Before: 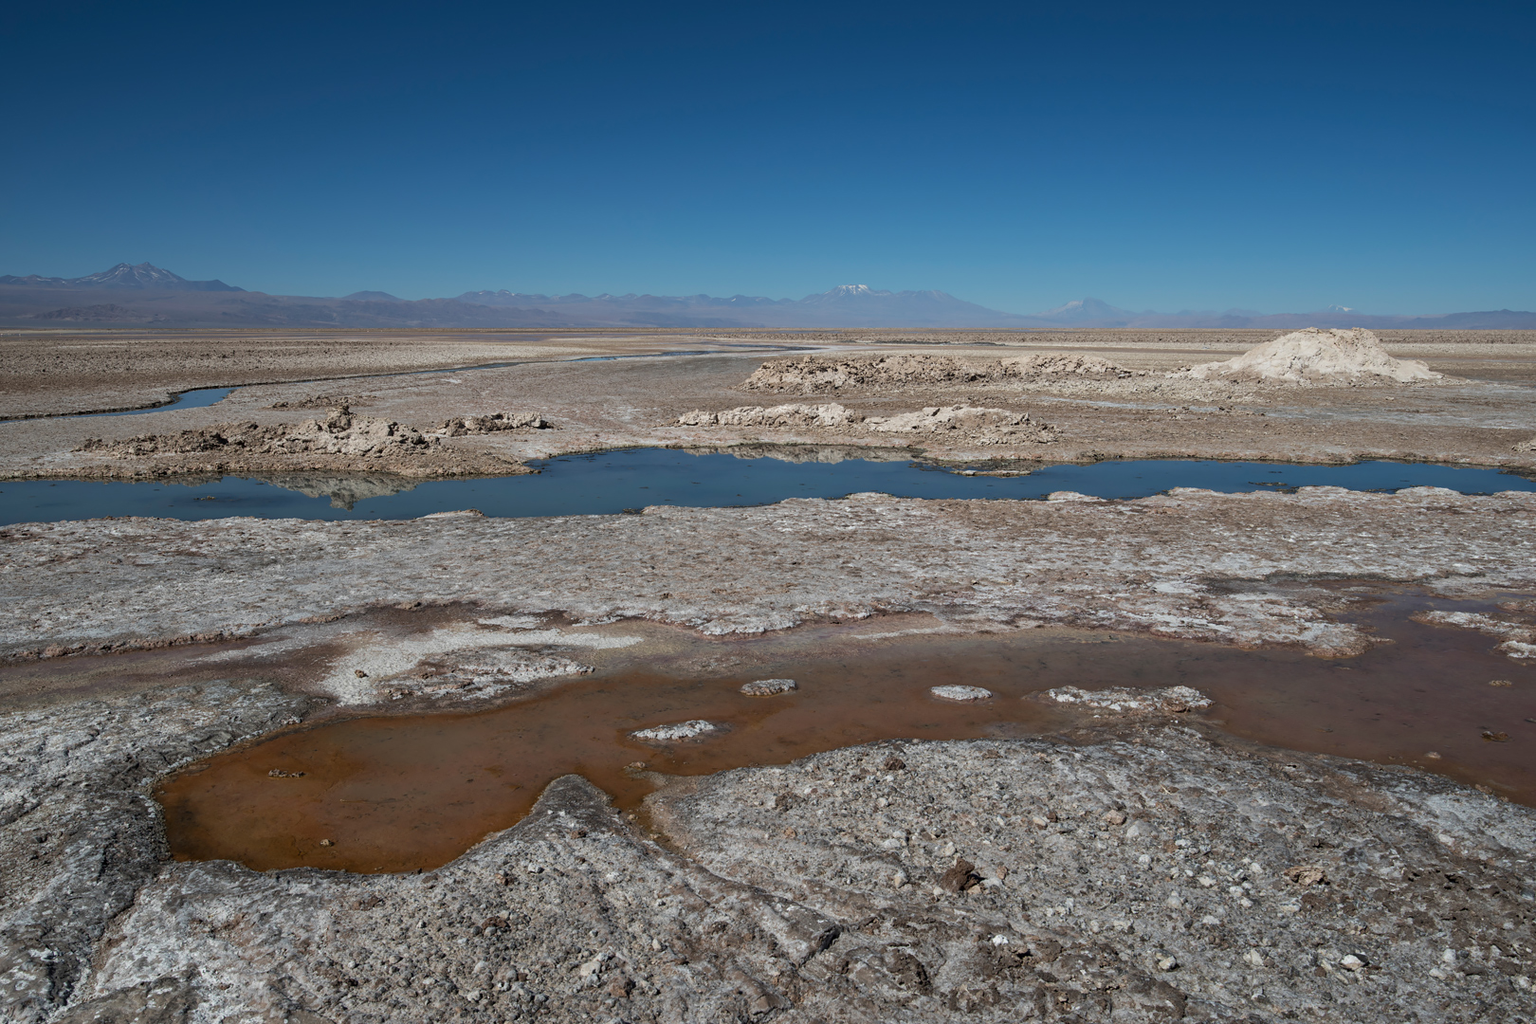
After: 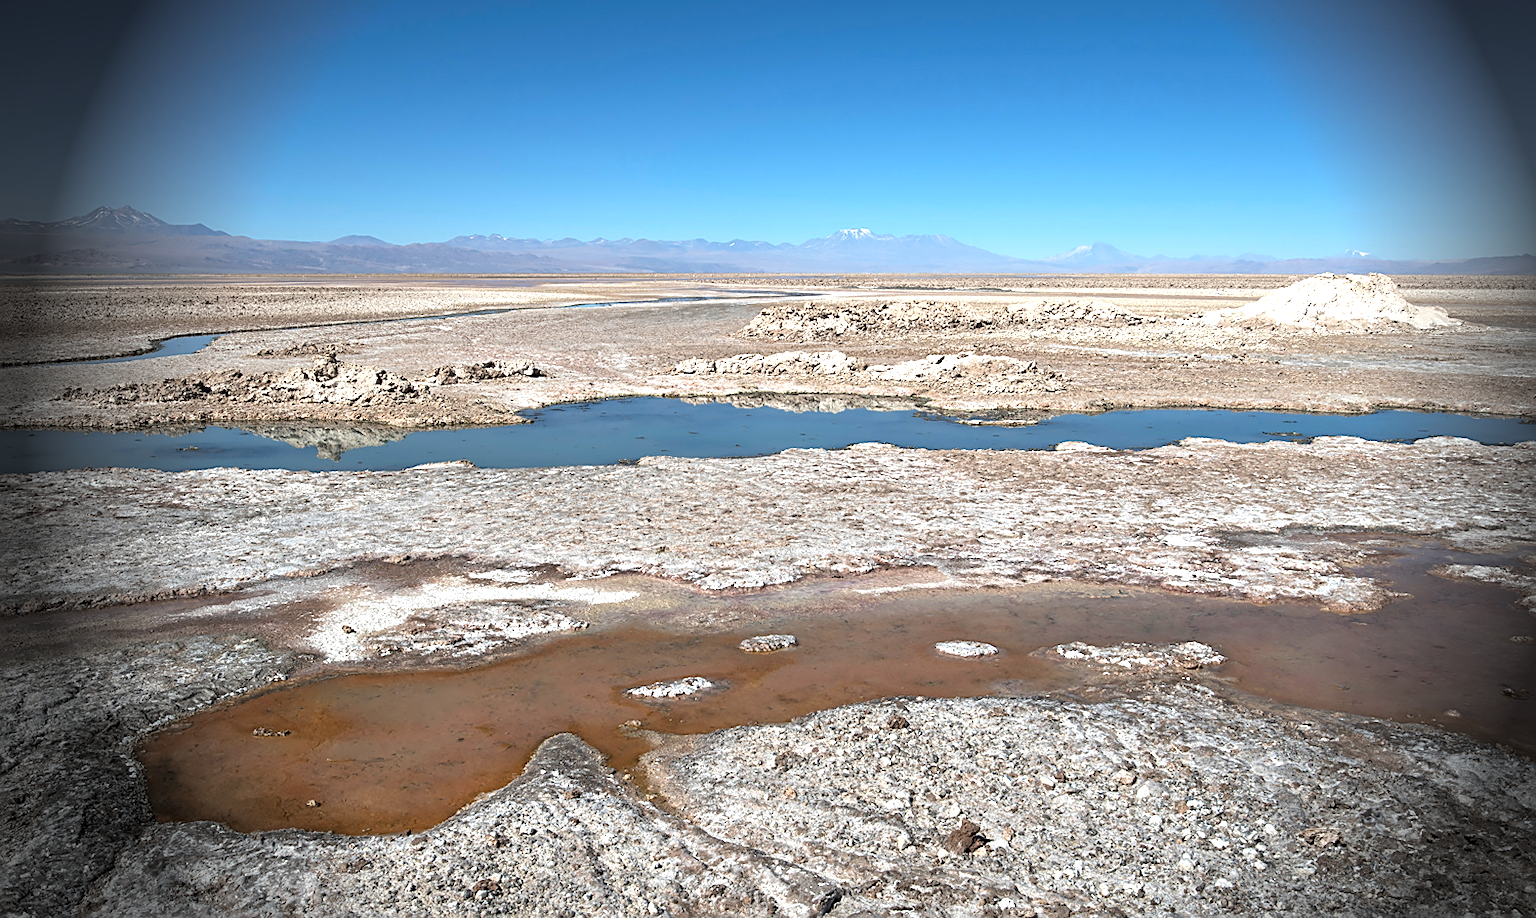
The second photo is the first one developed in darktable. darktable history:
sharpen: on, module defaults
crop: left 1.507%, top 6.147%, right 1.379%, bottom 6.637%
exposure: black level correction 0, exposure 1 EV, compensate exposure bias true, compensate highlight preservation false
vignetting: fall-off start 76.42%, fall-off radius 27.36%, brightness -0.872, center (0.037, -0.09), width/height ratio 0.971
